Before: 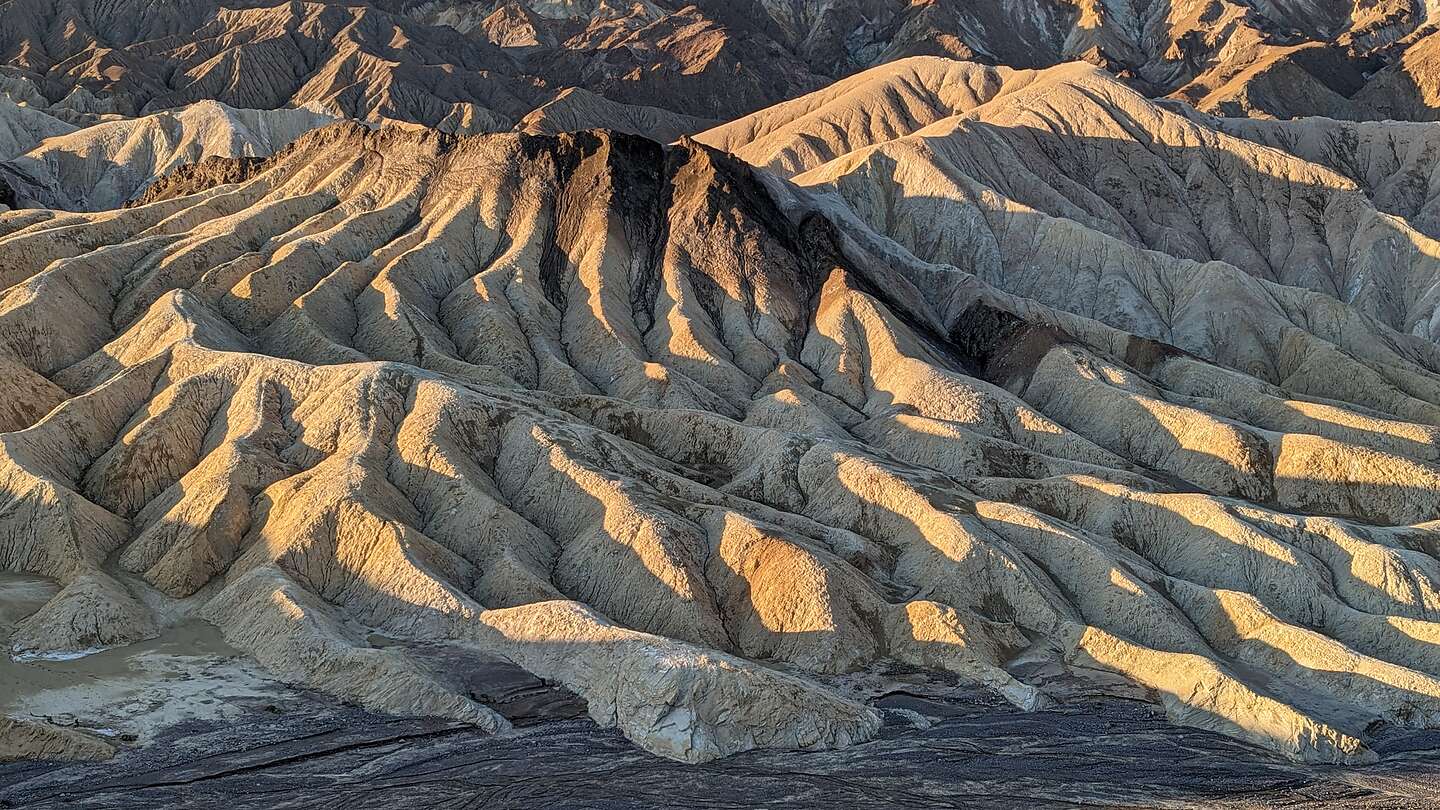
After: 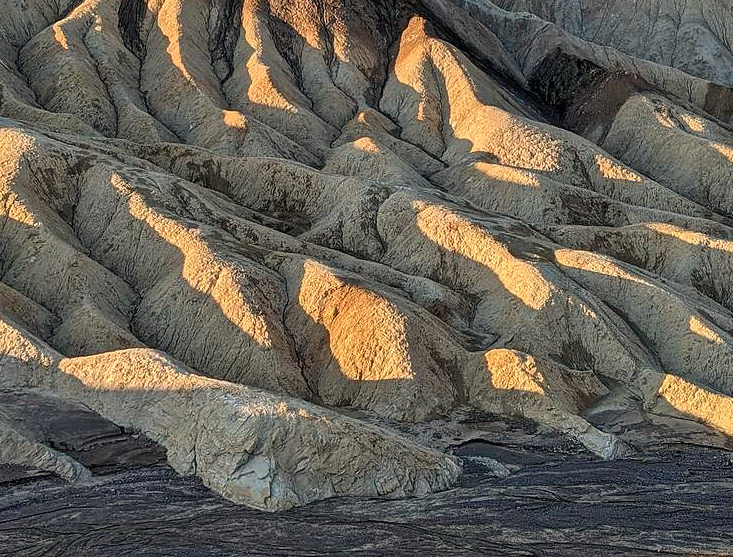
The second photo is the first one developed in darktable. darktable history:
crop and rotate: left 29.237%, top 31.152%, right 19.807%
white balance: red 1.045, blue 0.932
